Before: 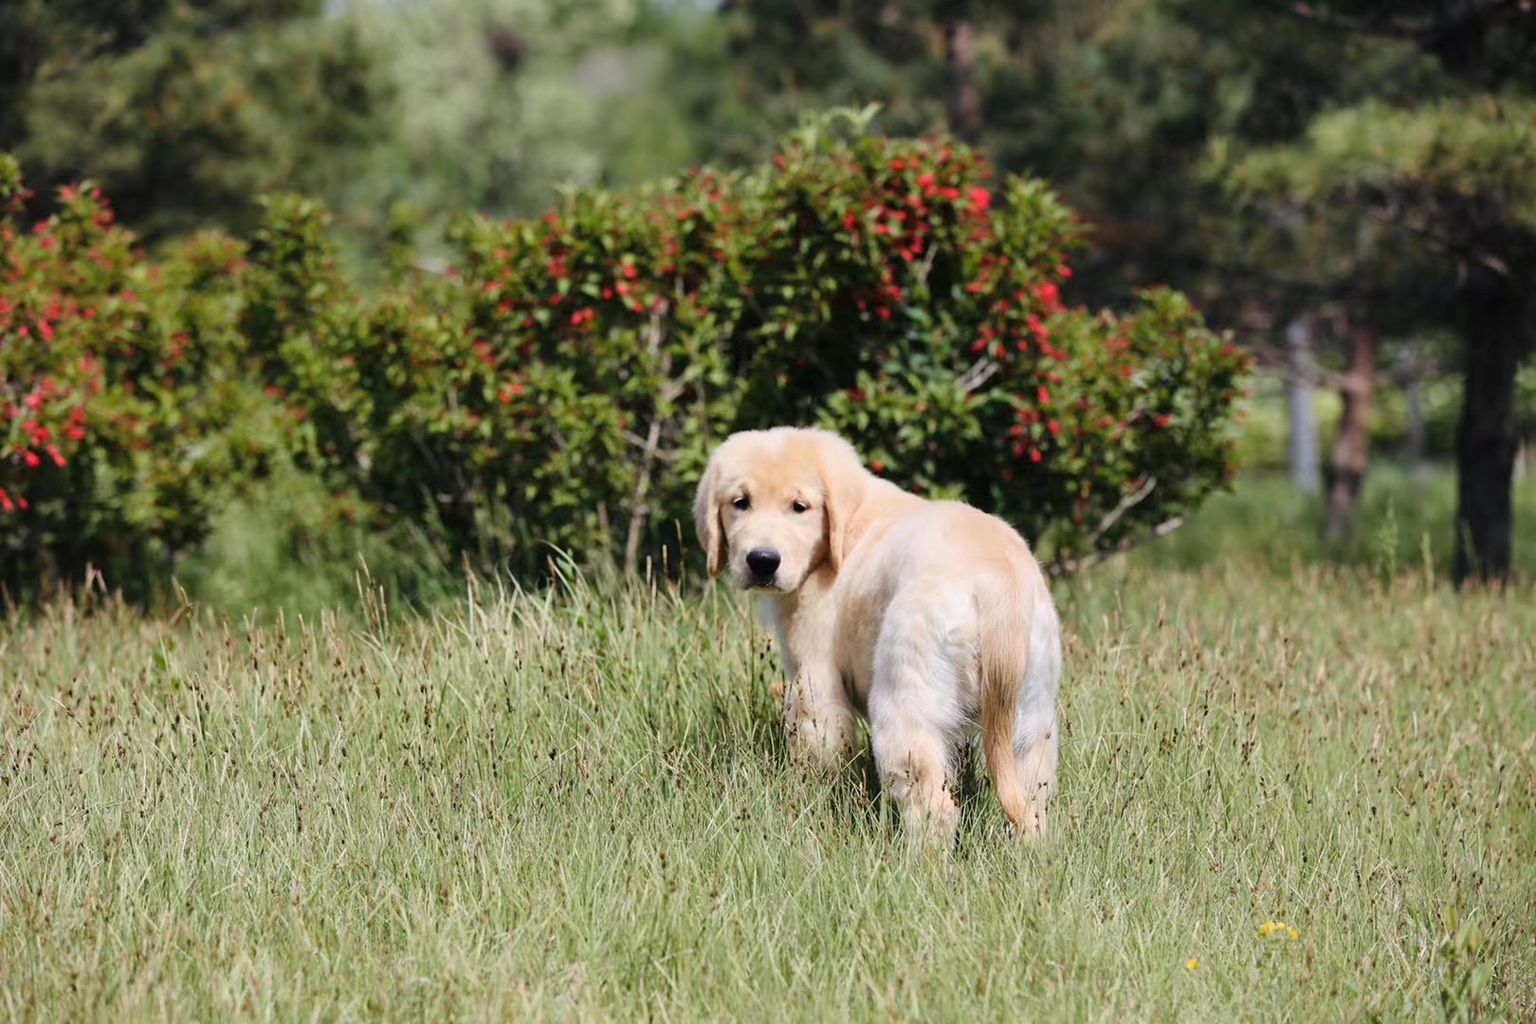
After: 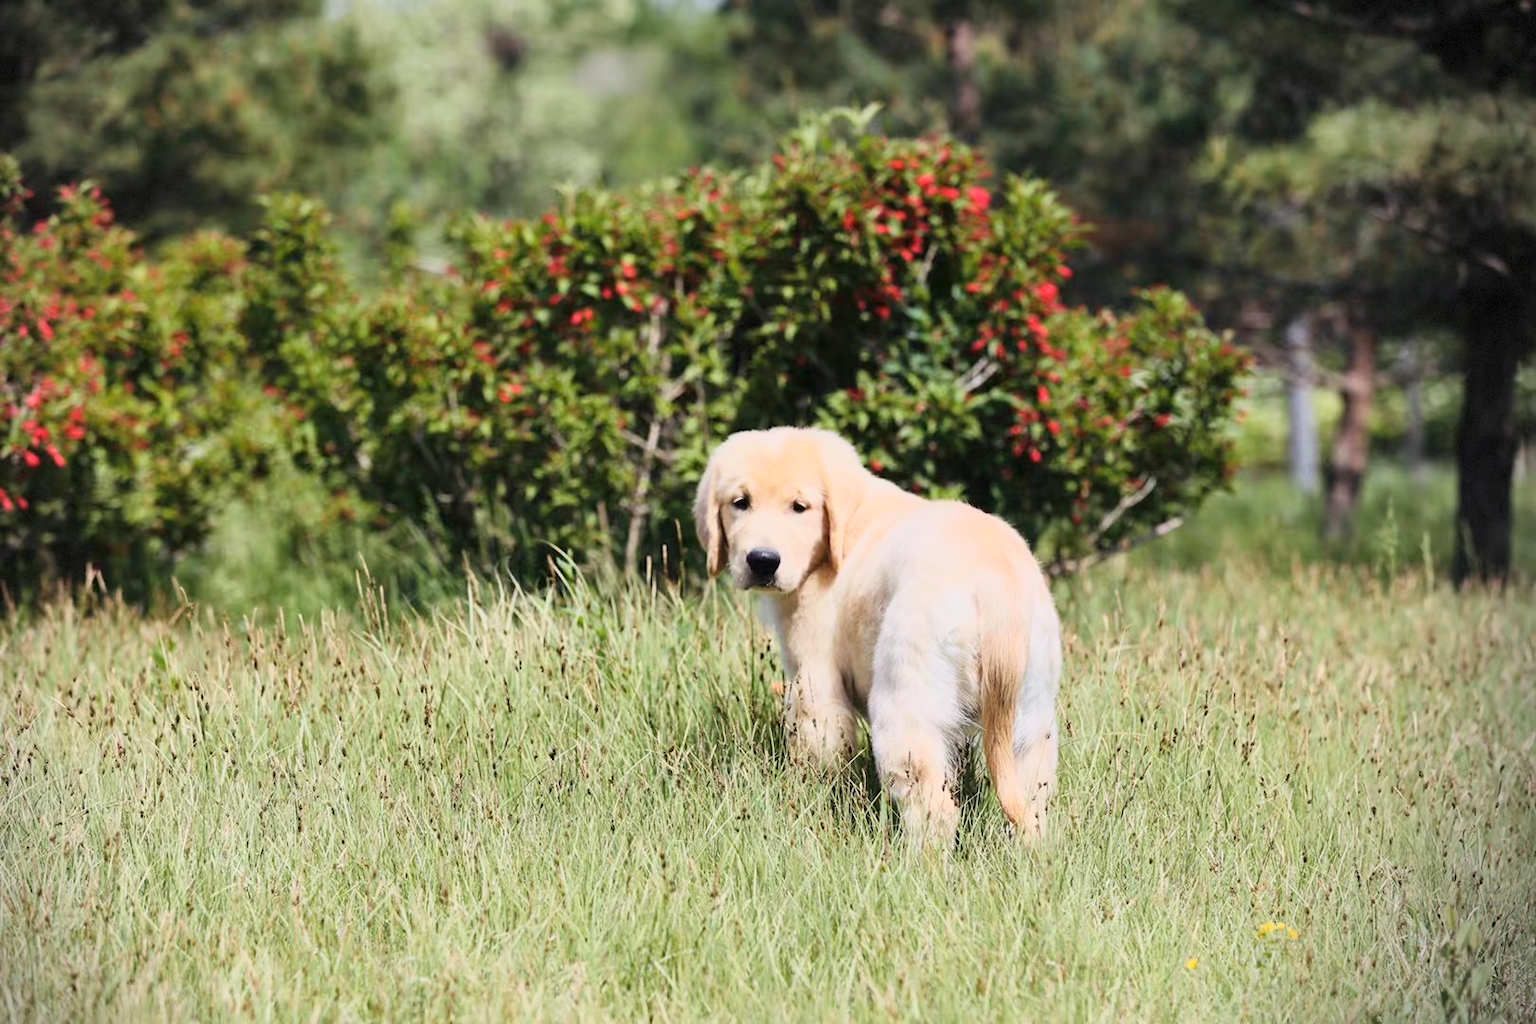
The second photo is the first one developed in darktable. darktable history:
vignetting: center (-0.074, 0.067), dithering 8-bit output
base curve: curves: ch0 [(0, 0) (0.088, 0.125) (0.176, 0.251) (0.354, 0.501) (0.613, 0.749) (1, 0.877)]
